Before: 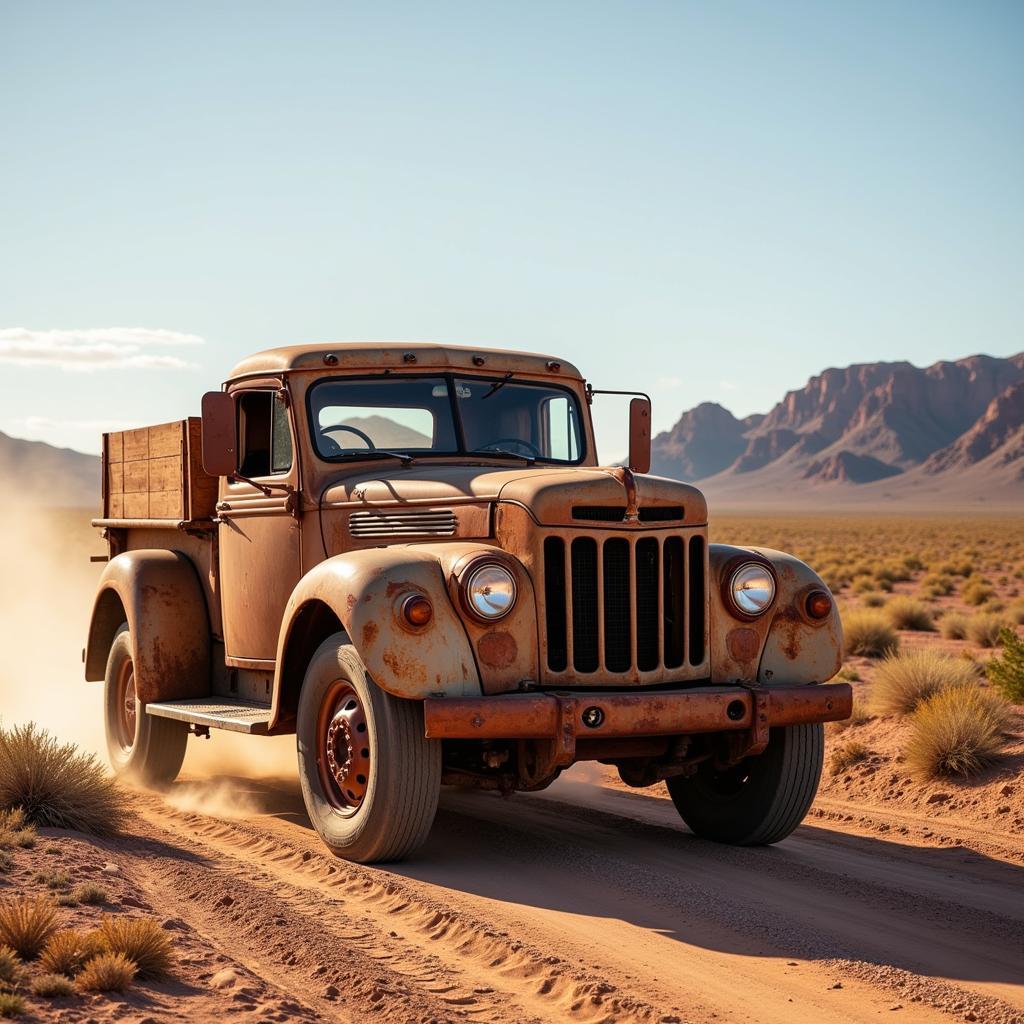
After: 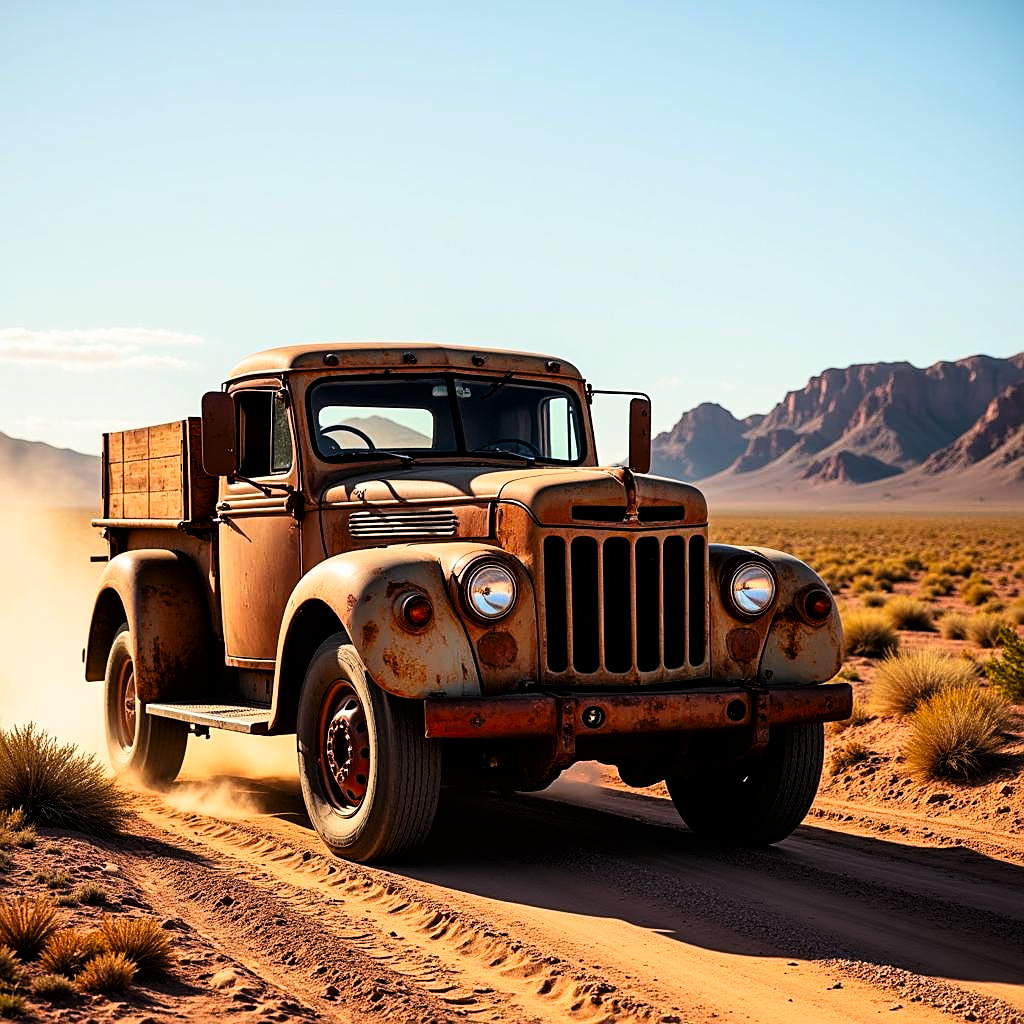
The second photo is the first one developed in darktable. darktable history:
tone curve: curves: ch0 [(0, 0) (0.082, 0.02) (0.129, 0.078) (0.275, 0.301) (0.67, 0.809) (1, 1)], color space Lab, linked channels, preserve colors none
contrast brightness saturation: contrast 0.07, brightness -0.14, saturation 0.11
sharpen: on, module defaults
